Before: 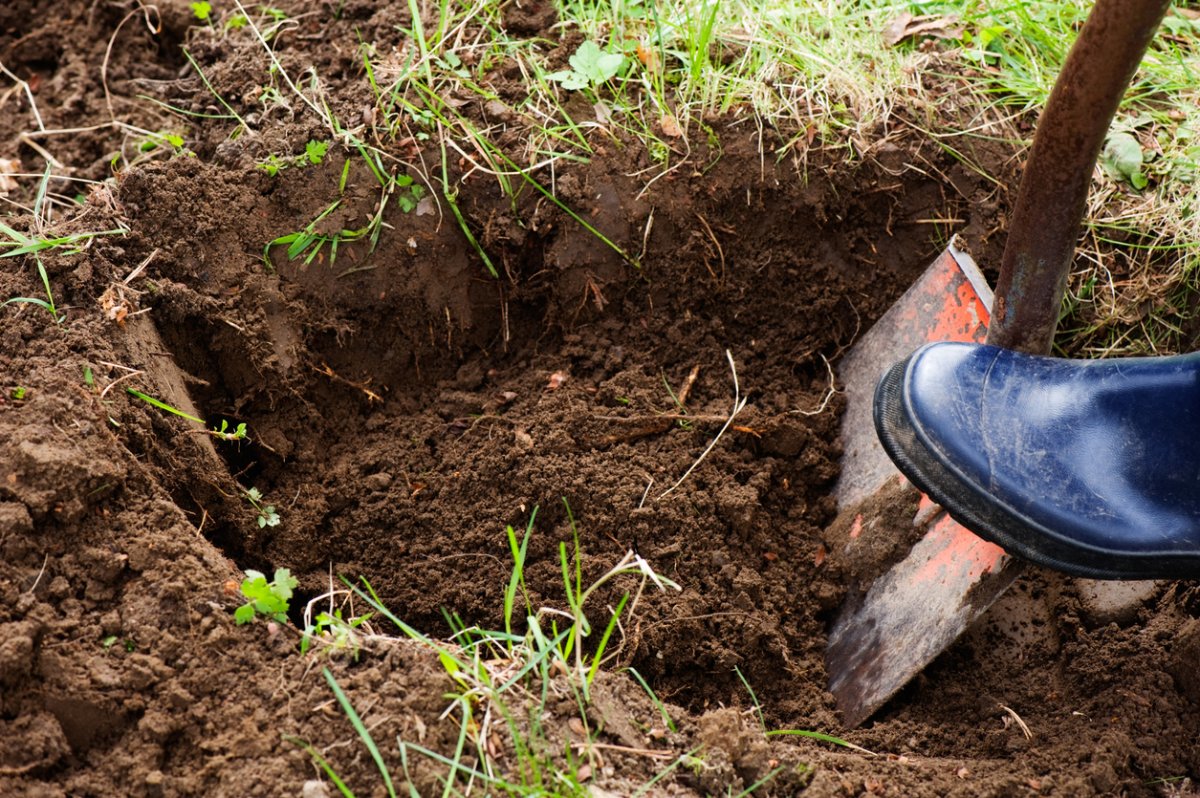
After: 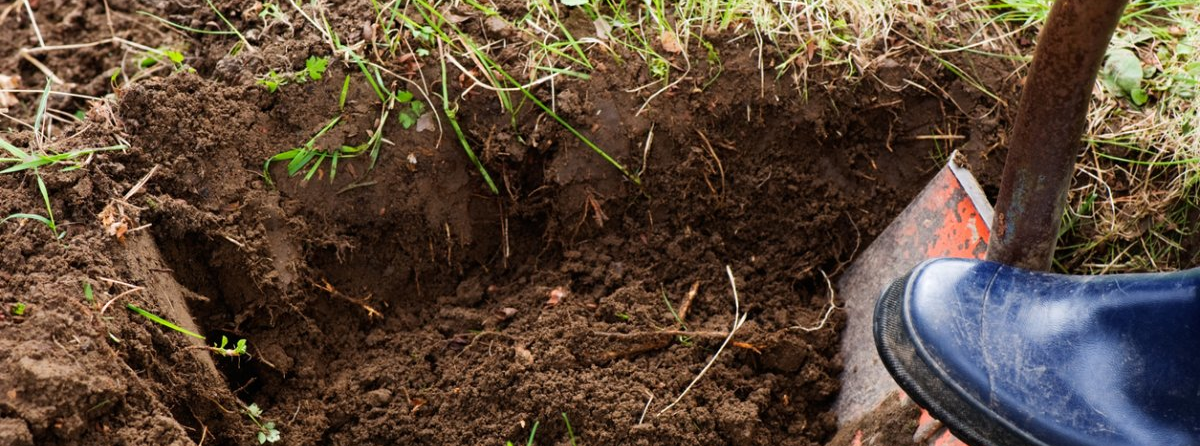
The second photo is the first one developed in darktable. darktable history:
crop and rotate: top 10.588%, bottom 33.44%
